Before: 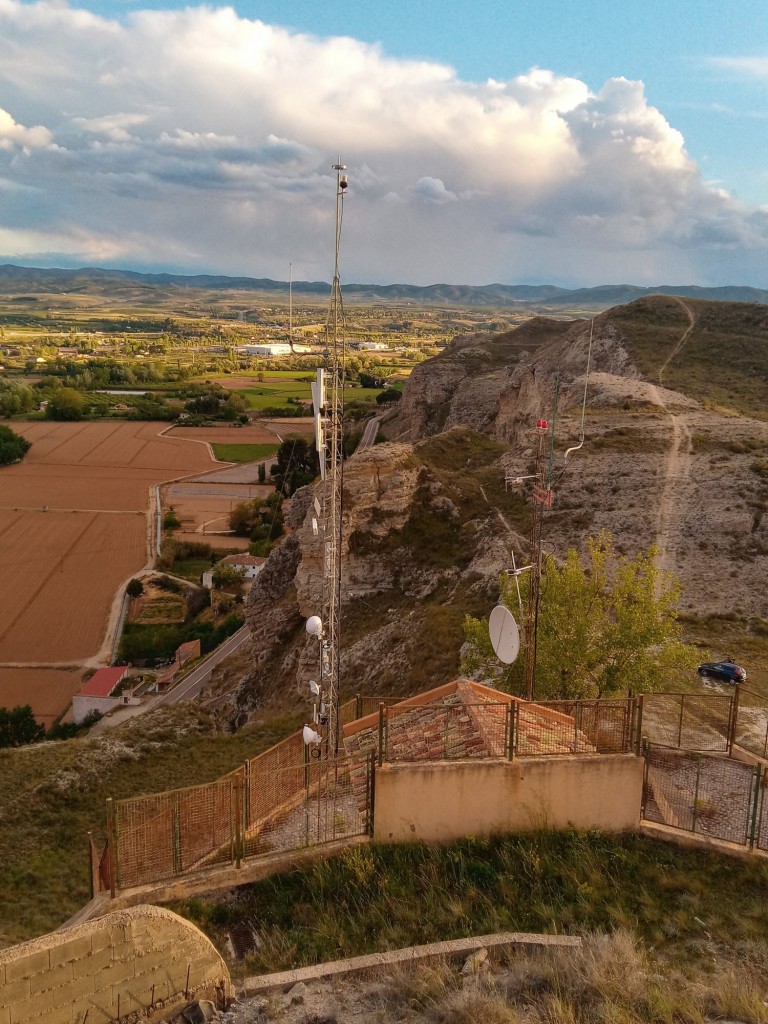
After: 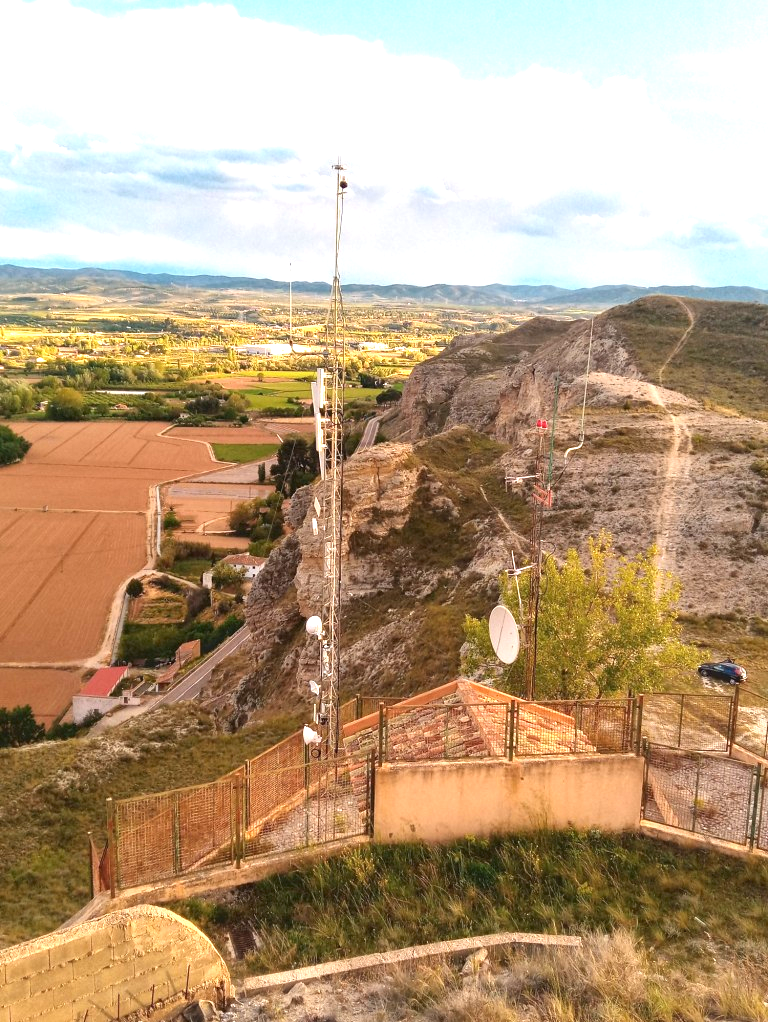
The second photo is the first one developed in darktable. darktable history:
crop: bottom 0.06%
exposure: black level correction 0, exposure 1.468 EV, compensate exposure bias true, compensate highlight preservation false
